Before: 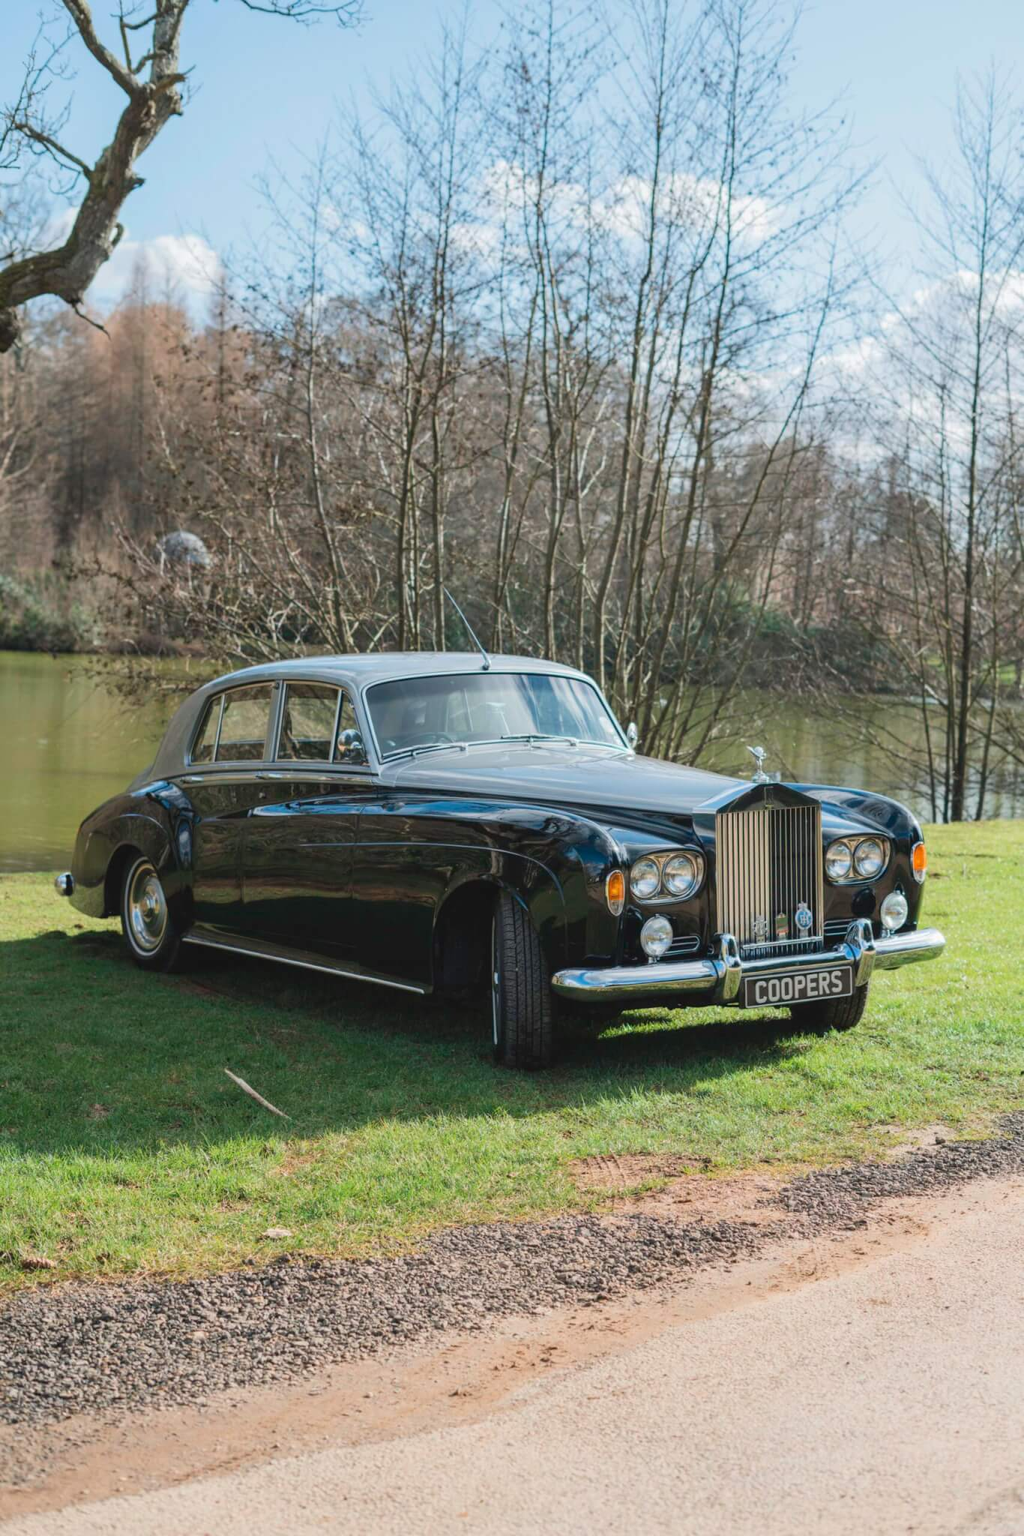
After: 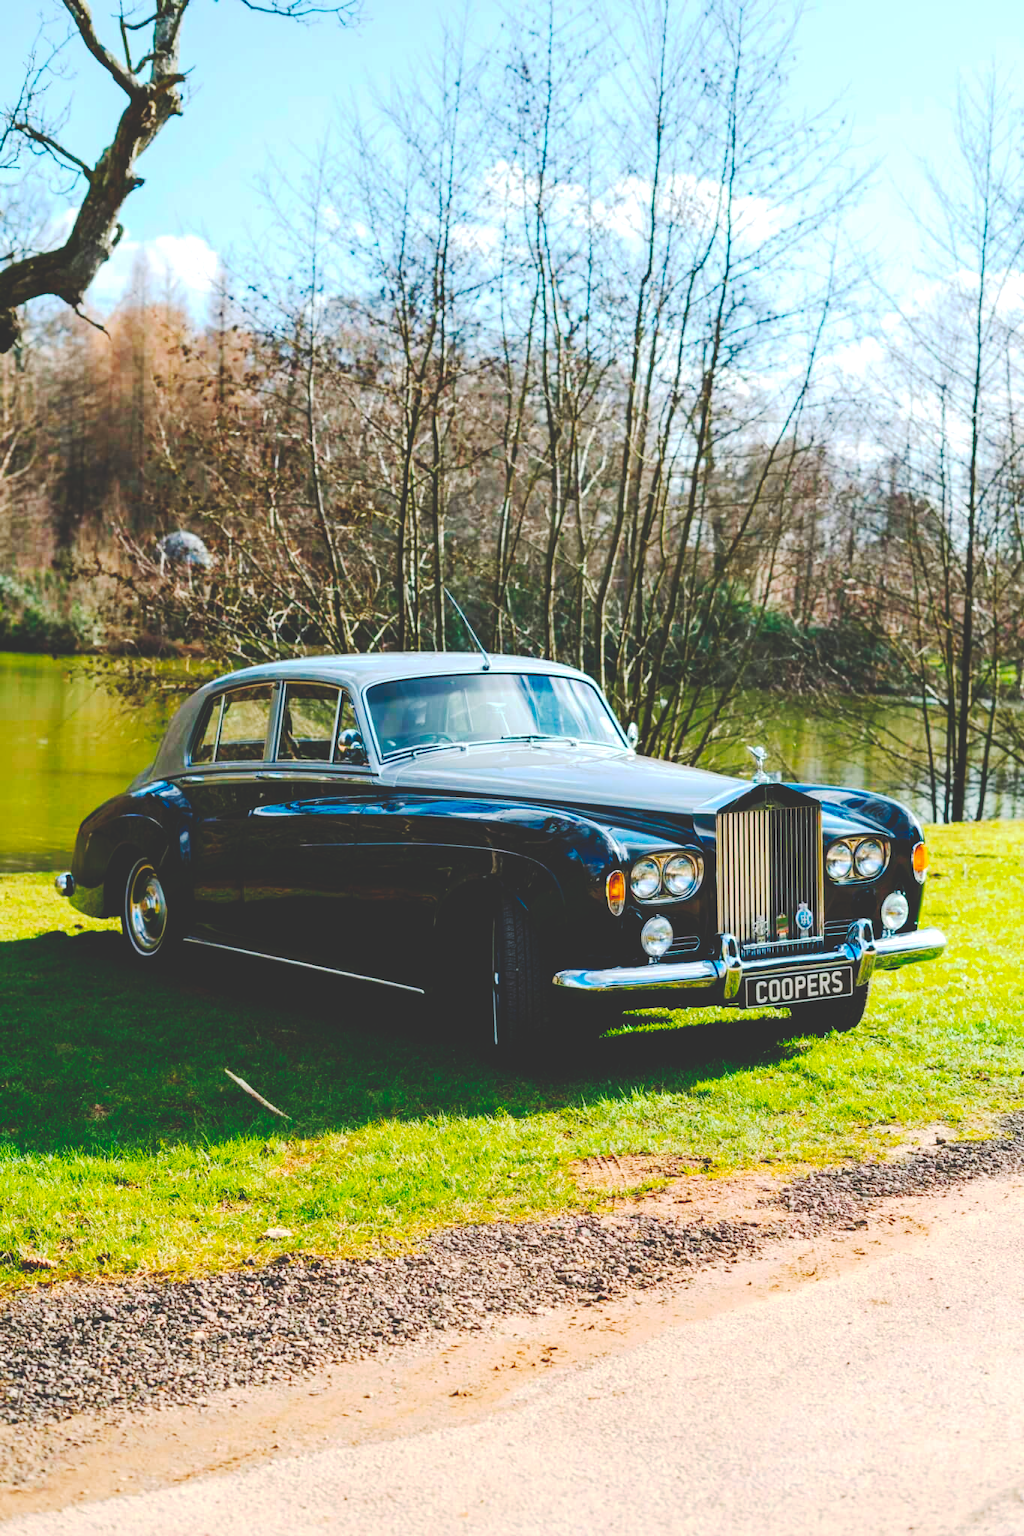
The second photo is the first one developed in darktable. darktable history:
tone equalizer: on, module defaults
tone curve: curves: ch0 [(0, 0) (0.003, 0.195) (0.011, 0.196) (0.025, 0.196) (0.044, 0.196) (0.069, 0.196) (0.1, 0.196) (0.136, 0.197) (0.177, 0.207) (0.224, 0.224) (0.277, 0.268) (0.335, 0.336) (0.399, 0.424) (0.468, 0.533) (0.543, 0.632) (0.623, 0.715) (0.709, 0.789) (0.801, 0.85) (0.898, 0.906) (1, 1)], preserve colors none
color balance rgb: linear chroma grading › global chroma 9%, perceptual saturation grading › global saturation 36%, perceptual saturation grading › shadows 35%, perceptual brilliance grading › global brilliance 15%, perceptual brilliance grading › shadows -35%, global vibrance 15%
